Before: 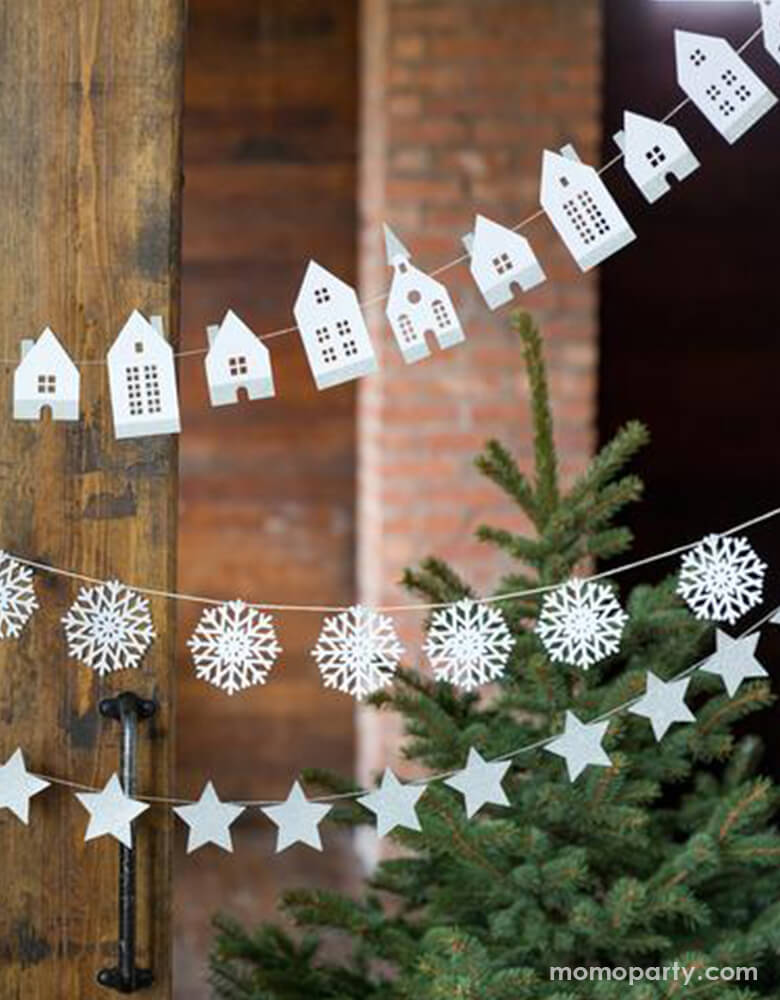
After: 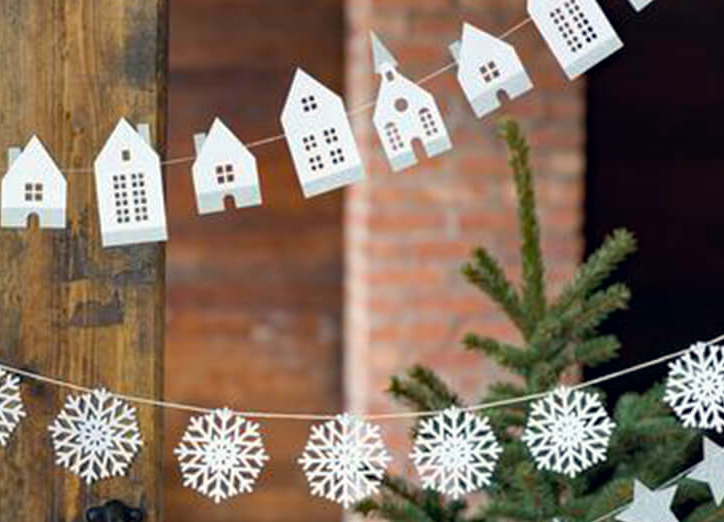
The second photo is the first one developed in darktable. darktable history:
haze removal: compatibility mode true, adaptive false
color correction: highlights a* 0.207, highlights b* 2.7, shadows a* -0.874, shadows b* -4.78
crop: left 1.744%, top 19.225%, right 5.069%, bottom 28.357%
